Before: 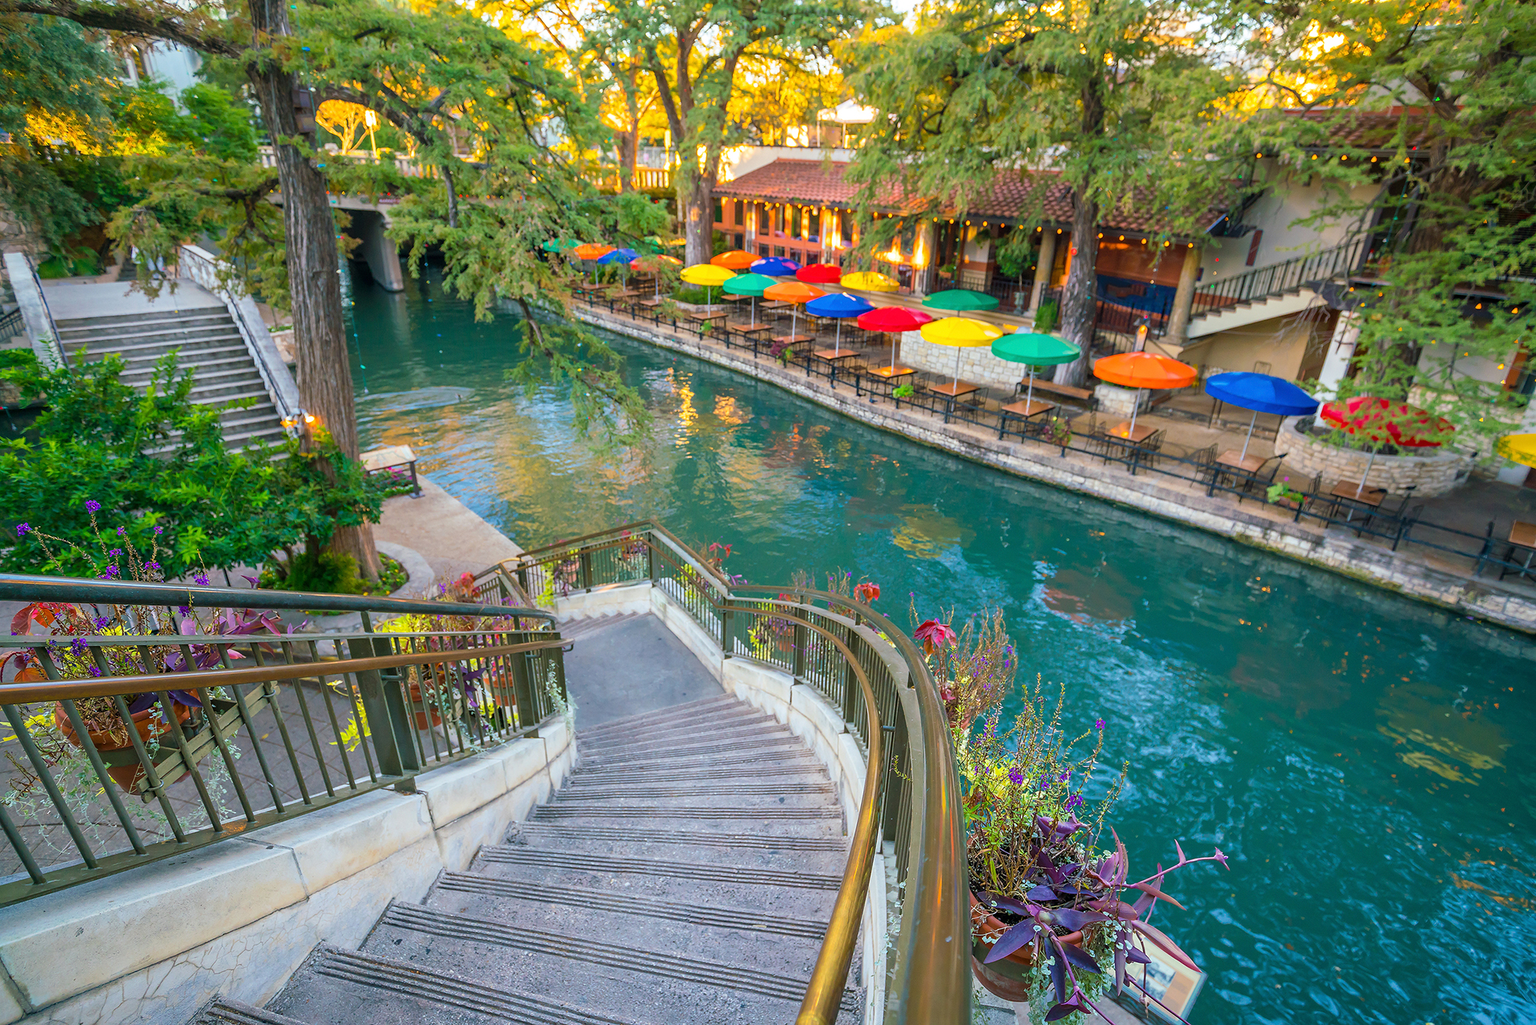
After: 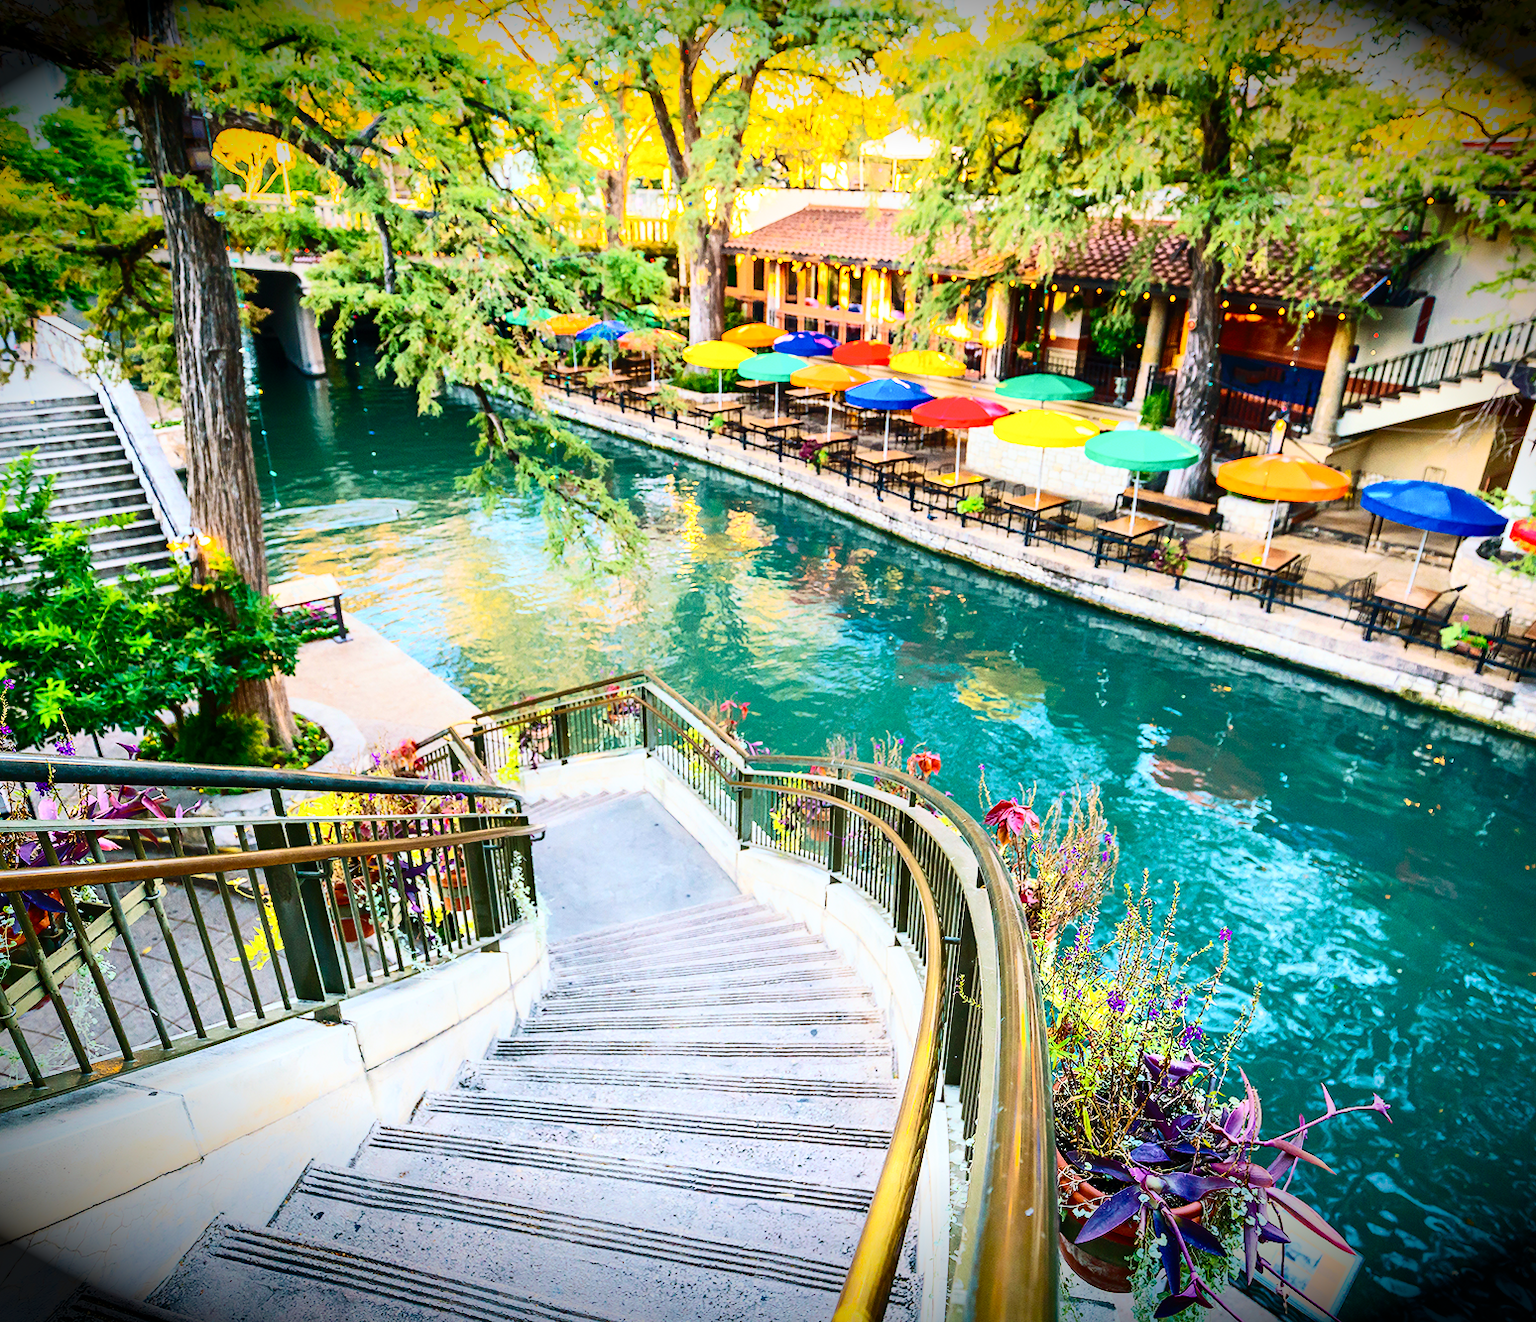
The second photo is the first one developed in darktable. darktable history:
contrast brightness saturation: contrast 0.39, brightness 0.106
base curve: curves: ch0 [(0, 0) (0.036, 0.025) (0.121, 0.166) (0.206, 0.329) (0.605, 0.79) (1, 1)], preserve colors none
crop: left 9.854%, right 12.688%
exposure: exposure -0.015 EV, compensate exposure bias true, compensate highlight preservation false
vignetting: fall-off start 99.42%, brightness -0.991, saturation 0.498, width/height ratio 1.325
